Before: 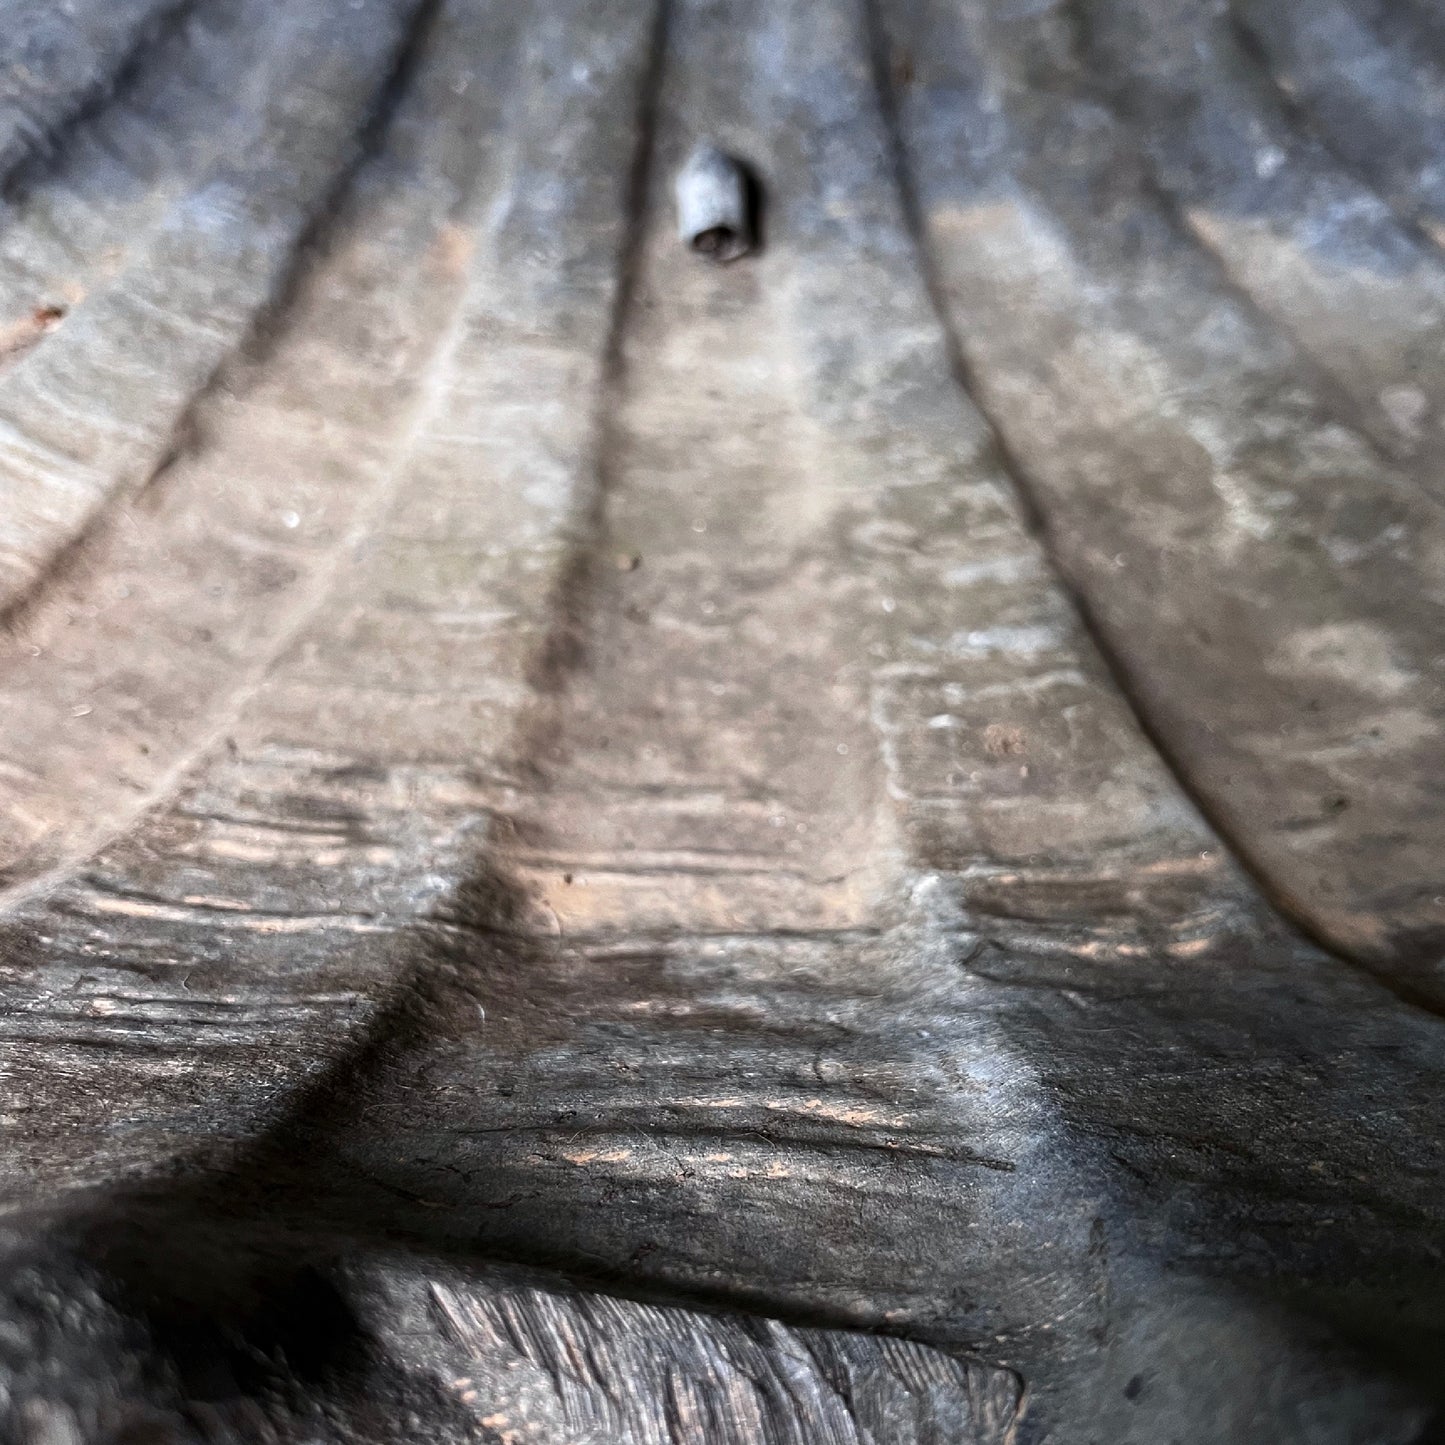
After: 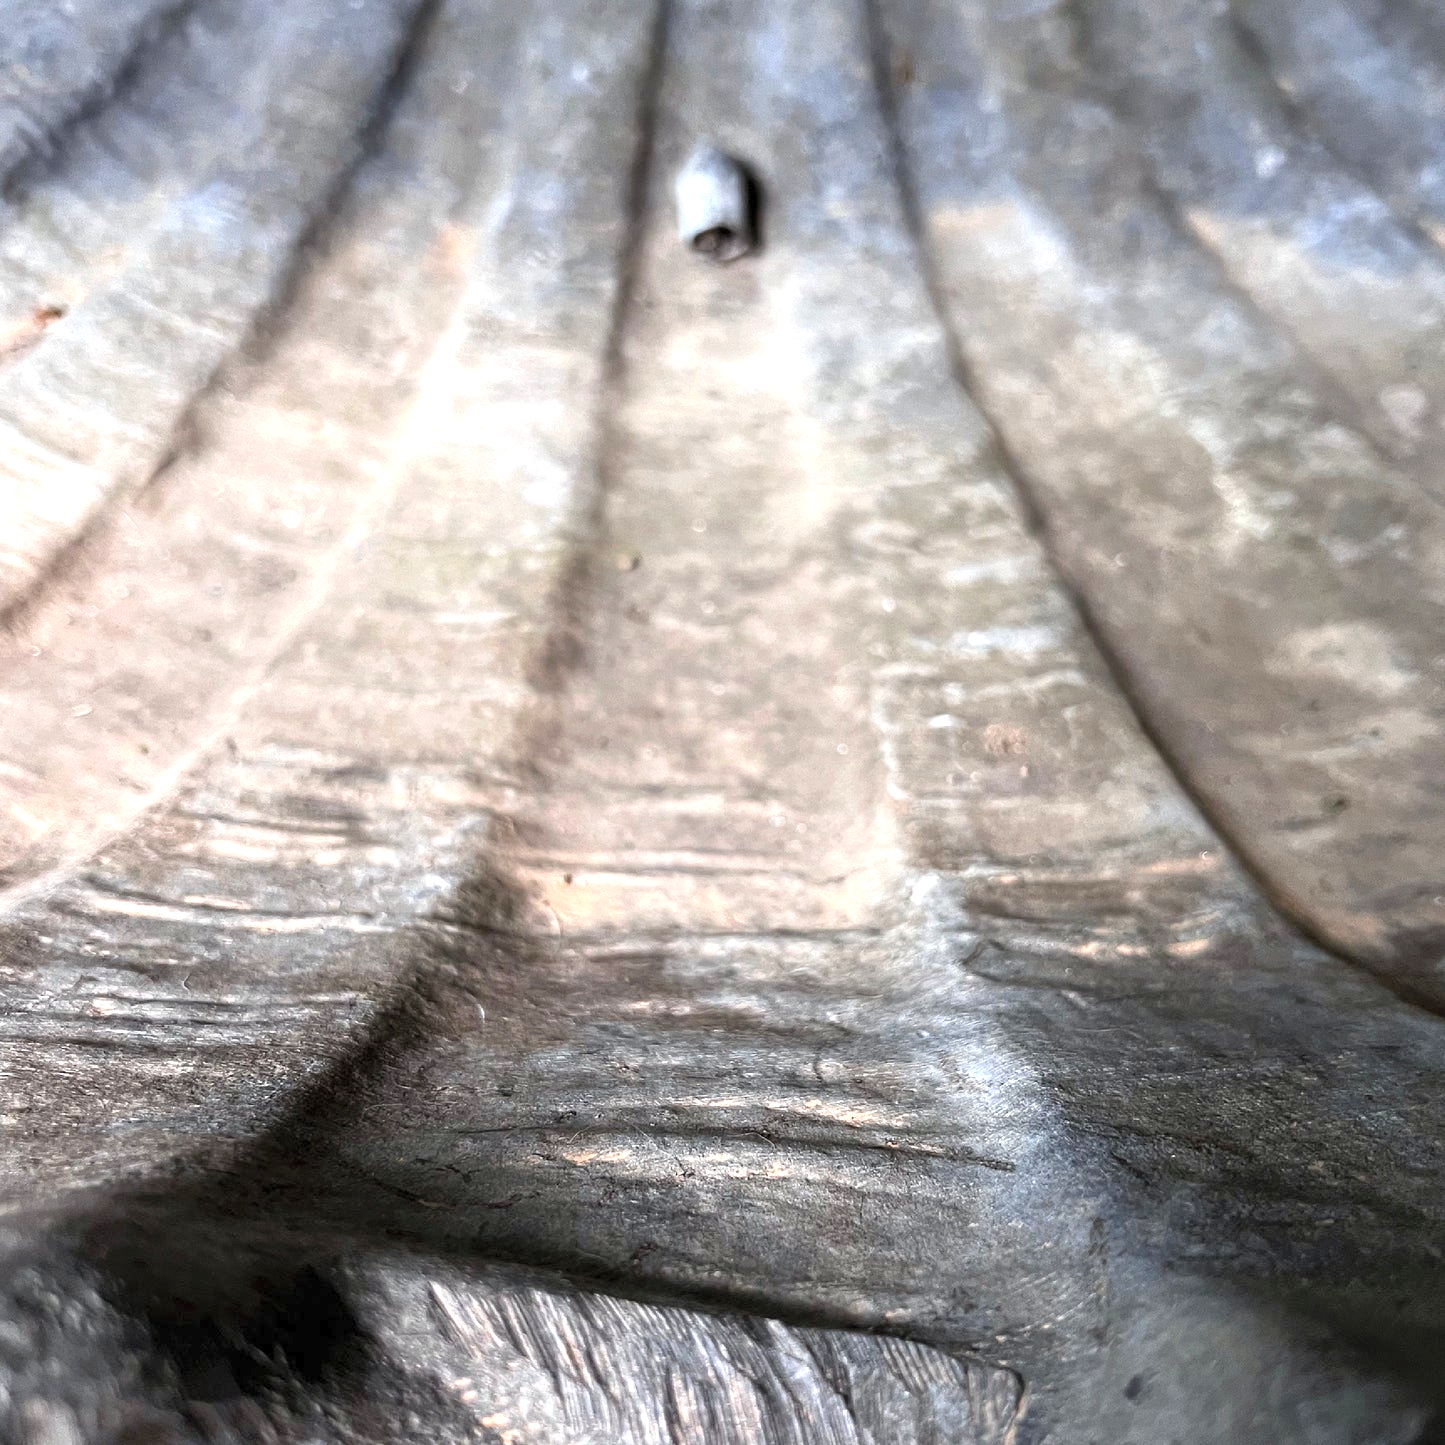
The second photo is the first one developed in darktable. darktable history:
contrast brightness saturation: brightness 0.13
exposure: exposure 0.6 EV, compensate highlight preservation false
